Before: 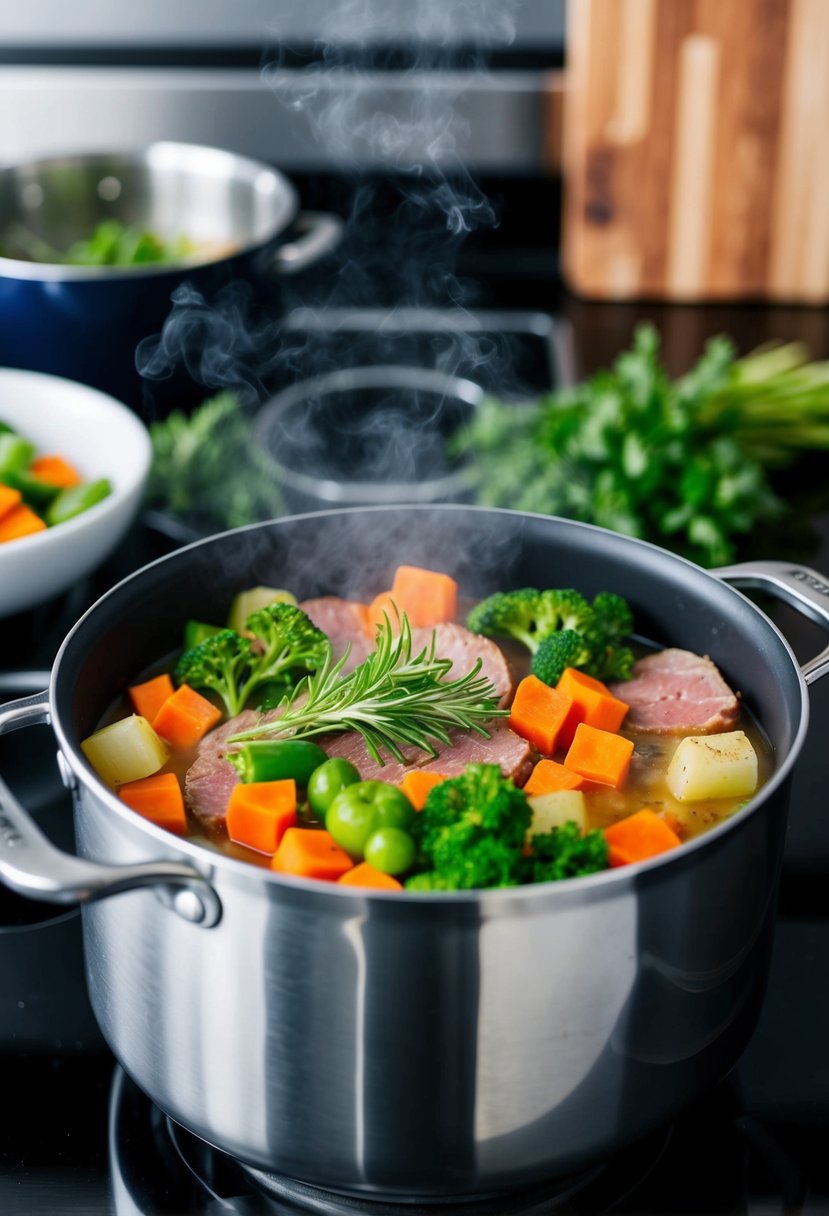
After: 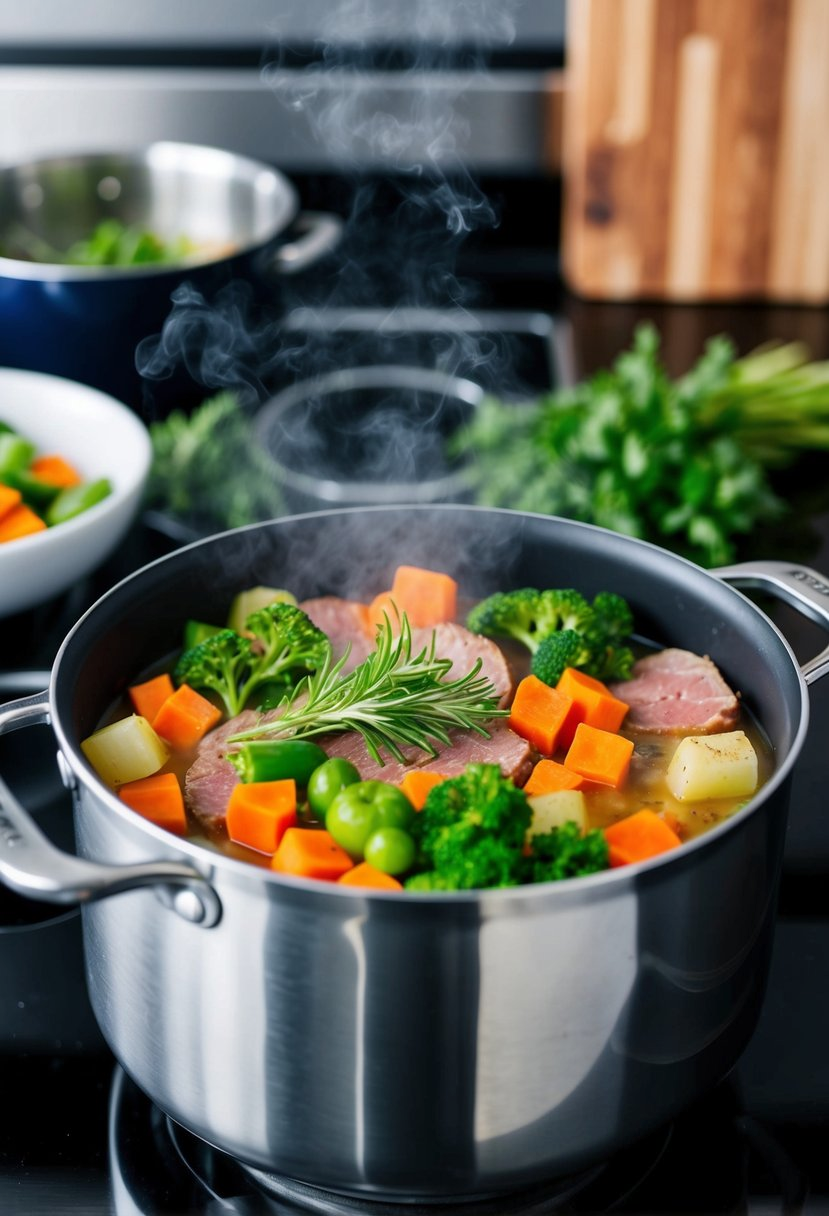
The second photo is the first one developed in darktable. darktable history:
shadows and highlights: shadows 33.57, highlights -46.87, compress 49.84%, soften with gaussian
